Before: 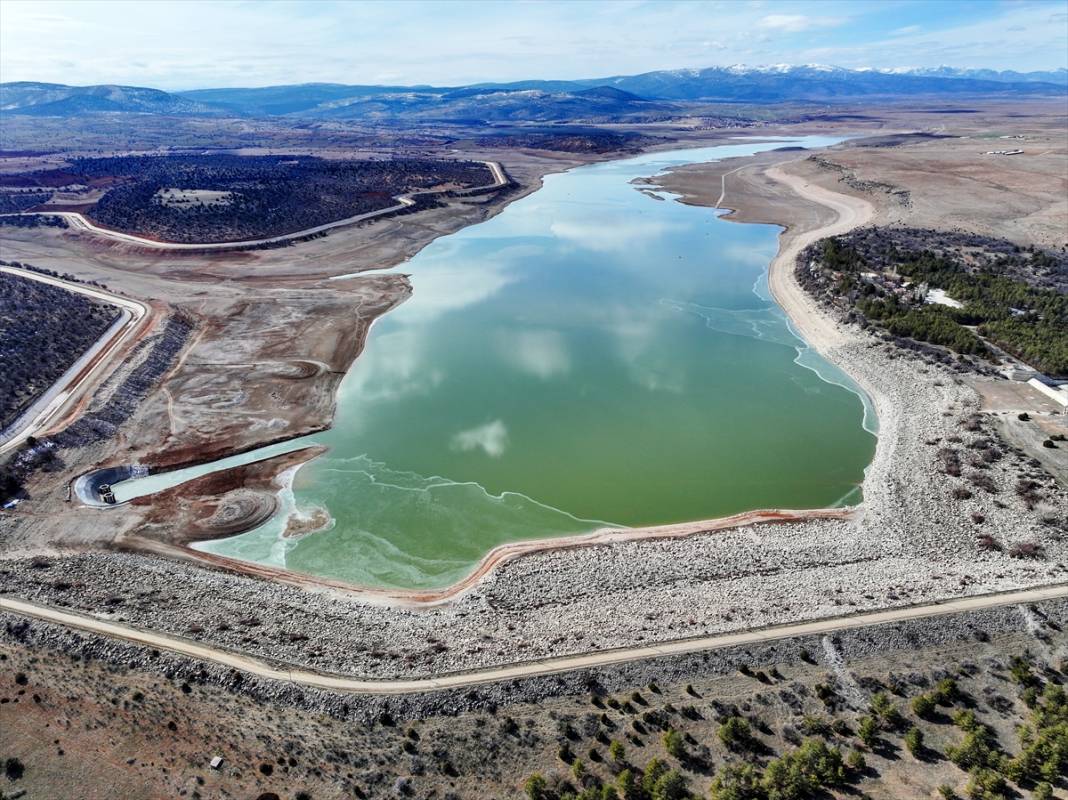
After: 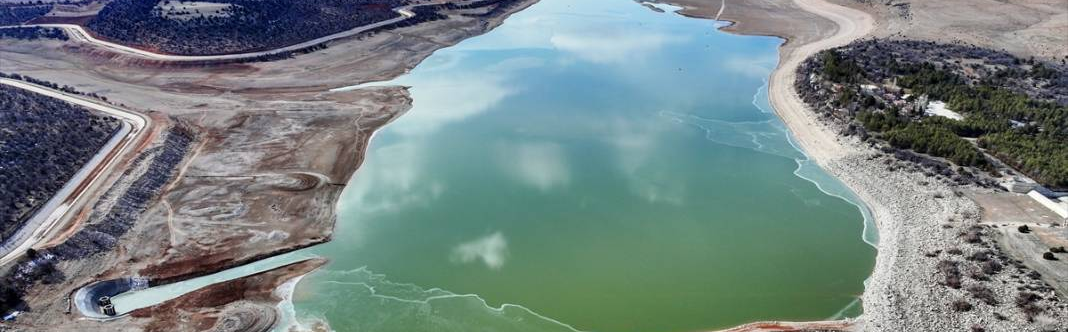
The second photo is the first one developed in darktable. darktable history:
crop and rotate: top 23.584%, bottom 34.878%
